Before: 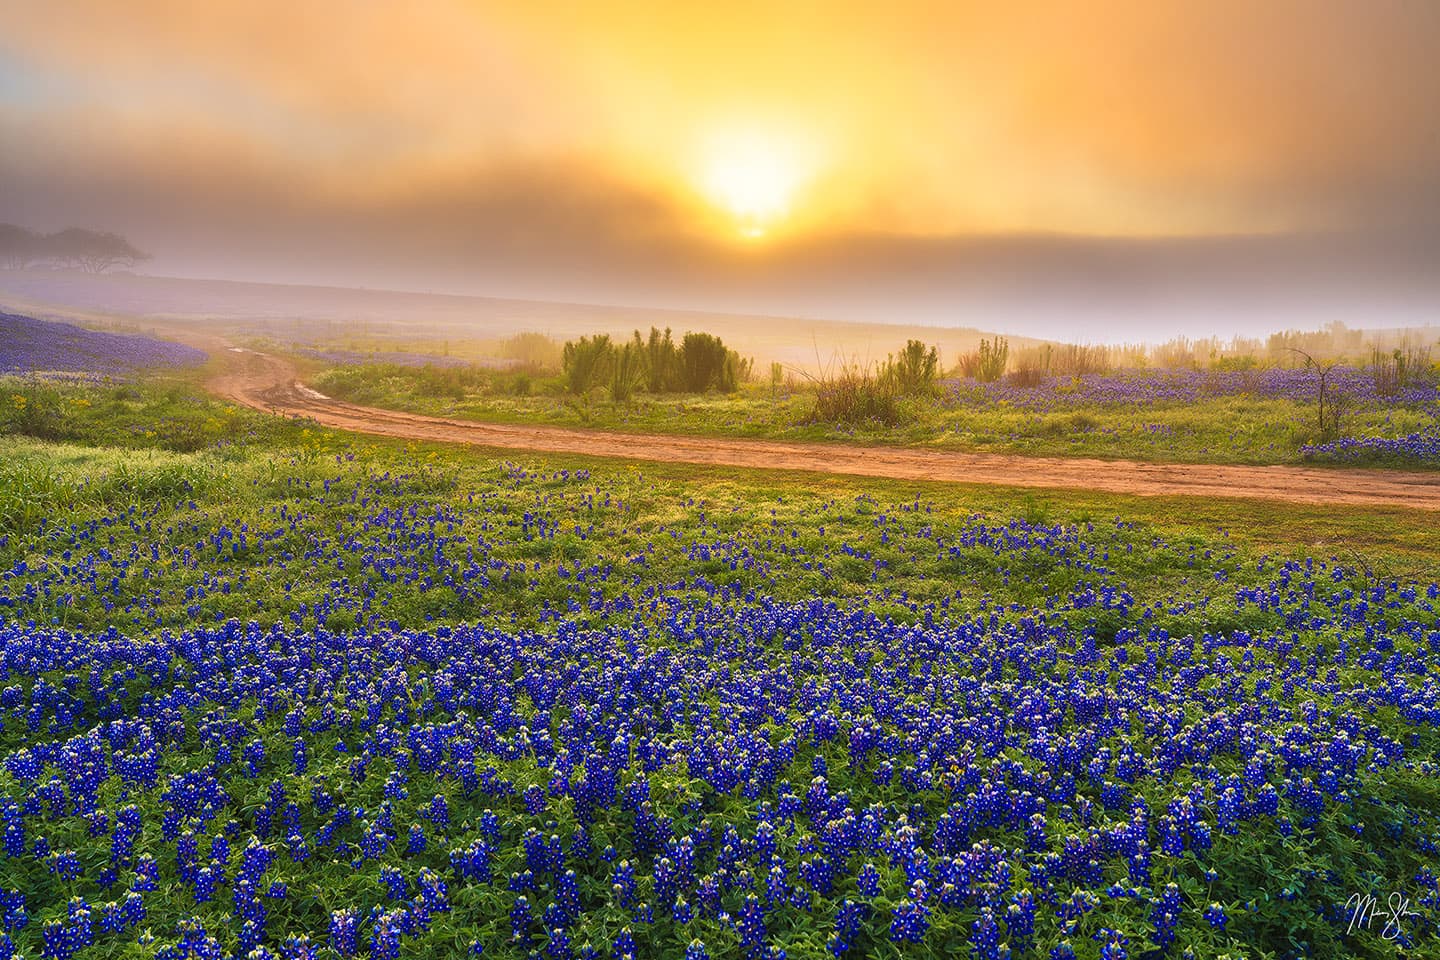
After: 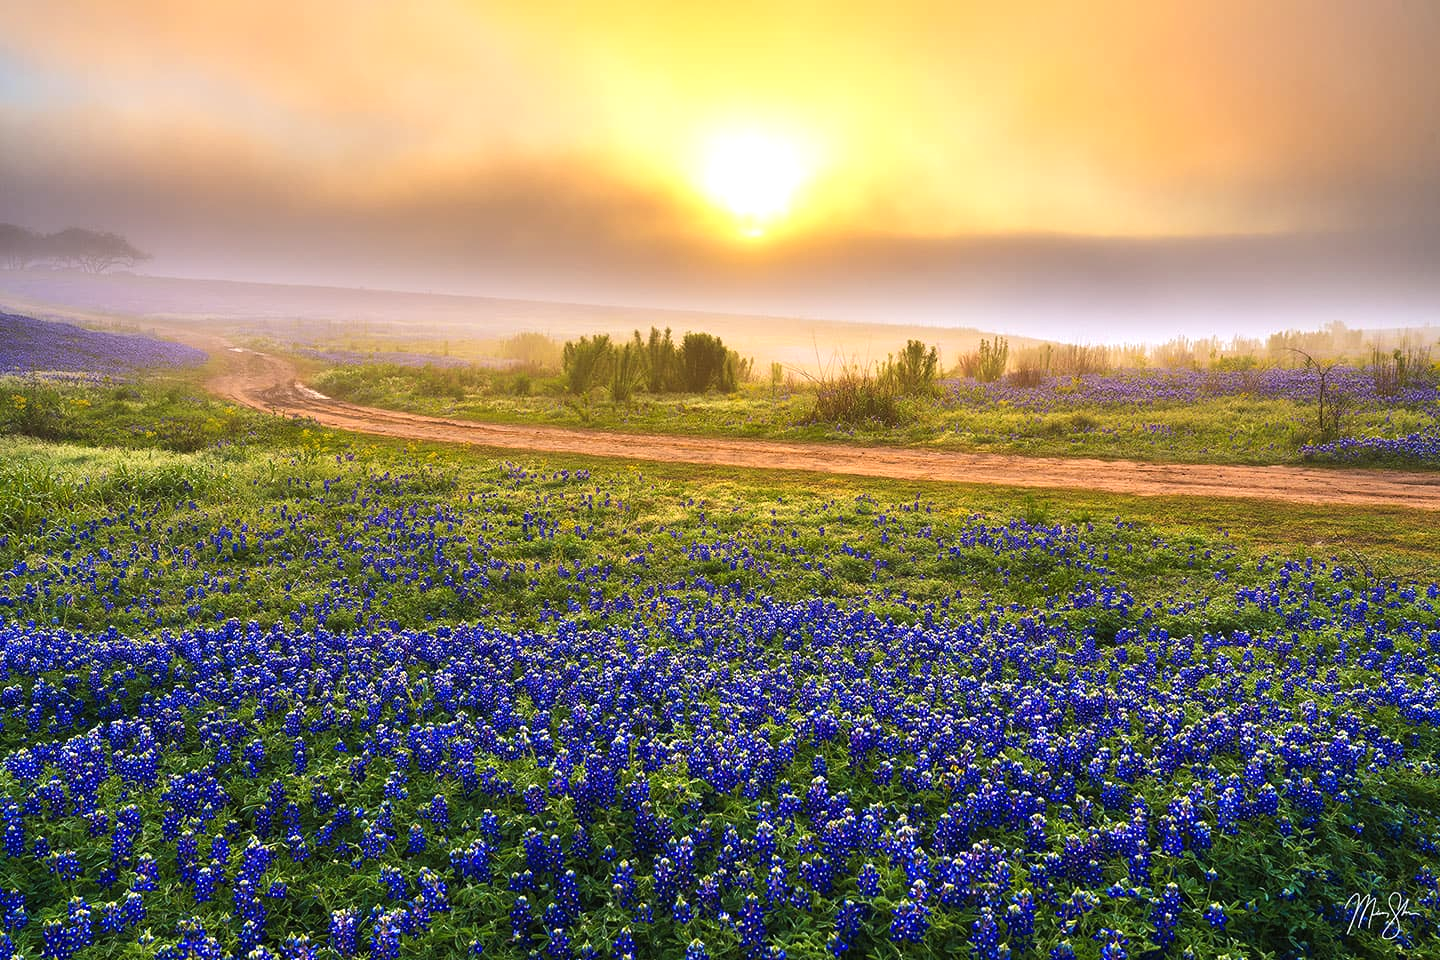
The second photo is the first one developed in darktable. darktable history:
white balance: red 0.983, blue 1.036
tone equalizer: -8 EV -0.417 EV, -7 EV -0.389 EV, -6 EV -0.333 EV, -5 EV -0.222 EV, -3 EV 0.222 EV, -2 EV 0.333 EV, -1 EV 0.389 EV, +0 EV 0.417 EV, edges refinement/feathering 500, mask exposure compensation -1.57 EV, preserve details no
